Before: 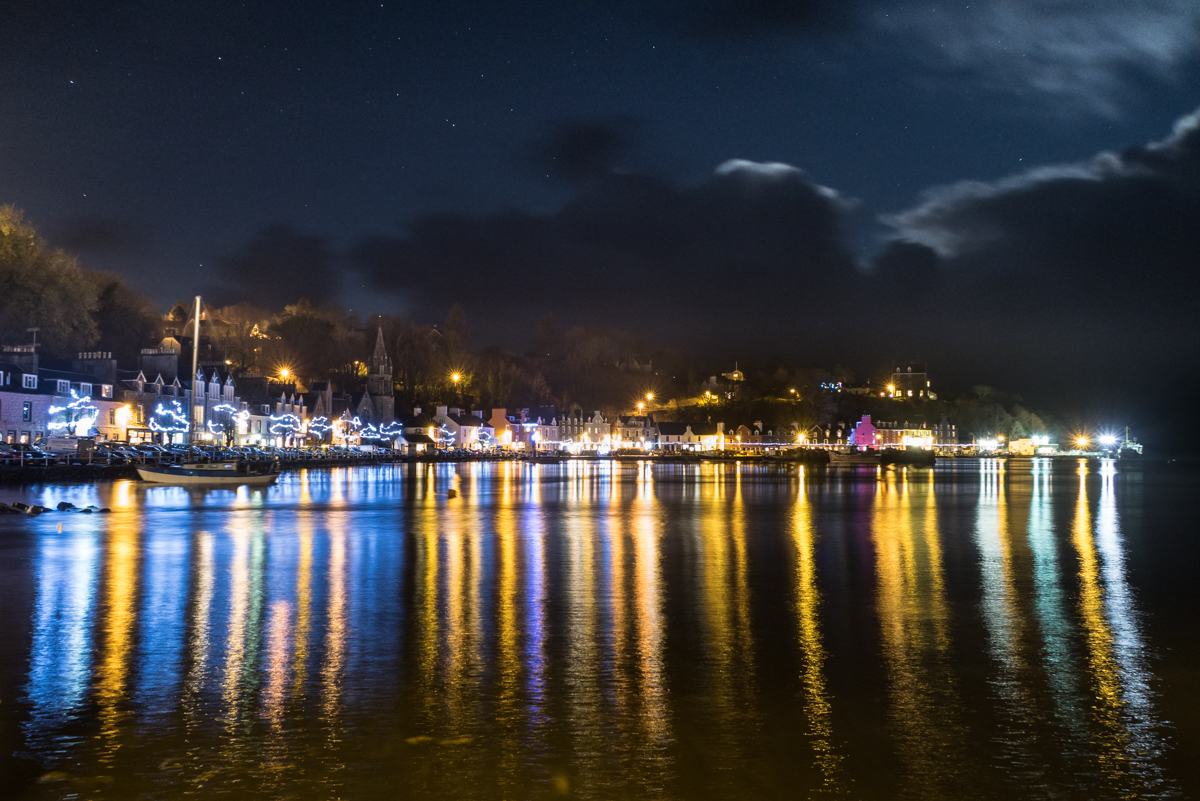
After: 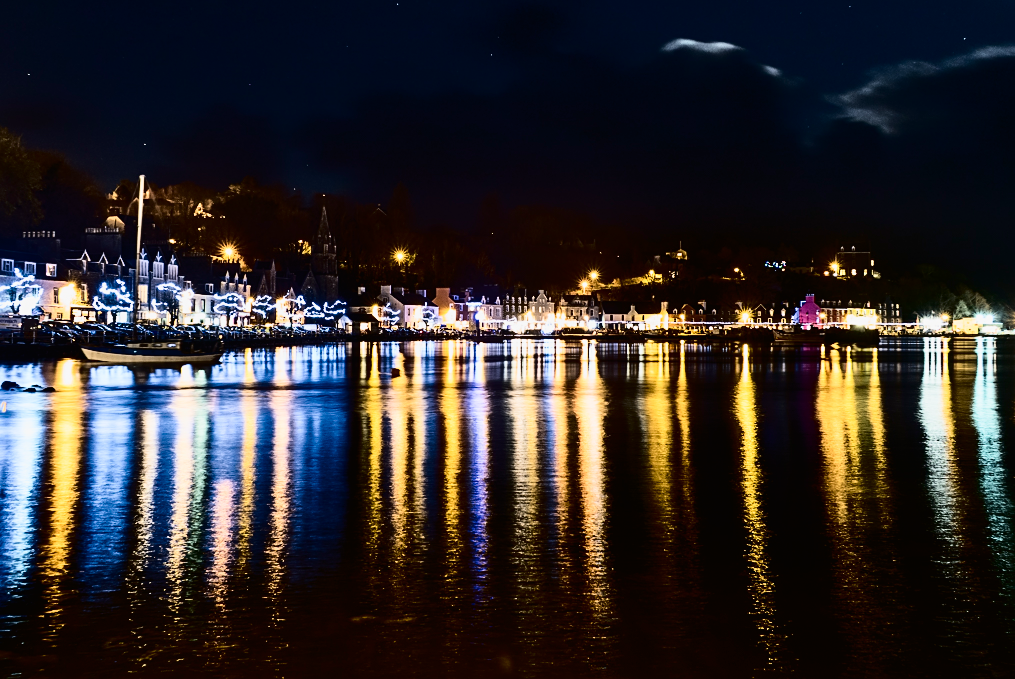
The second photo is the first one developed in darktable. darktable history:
filmic rgb: black relative exposure -16 EV, white relative exposure 6.86 EV, hardness 4.69
contrast brightness saturation: contrast 0.041, saturation 0.15
crop and rotate: left 4.719%, top 15.22%, right 10.65%
tone curve: curves: ch0 [(0, 0) (0.003, 0.01) (0.011, 0.01) (0.025, 0.011) (0.044, 0.014) (0.069, 0.018) (0.1, 0.022) (0.136, 0.026) (0.177, 0.035) (0.224, 0.051) (0.277, 0.085) (0.335, 0.158) (0.399, 0.299) (0.468, 0.457) (0.543, 0.634) (0.623, 0.801) (0.709, 0.904) (0.801, 0.963) (0.898, 0.986) (1, 1)], color space Lab, independent channels, preserve colors none
exposure: exposure -0.153 EV, compensate exposure bias true, compensate highlight preservation false
sharpen: on, module defaults
